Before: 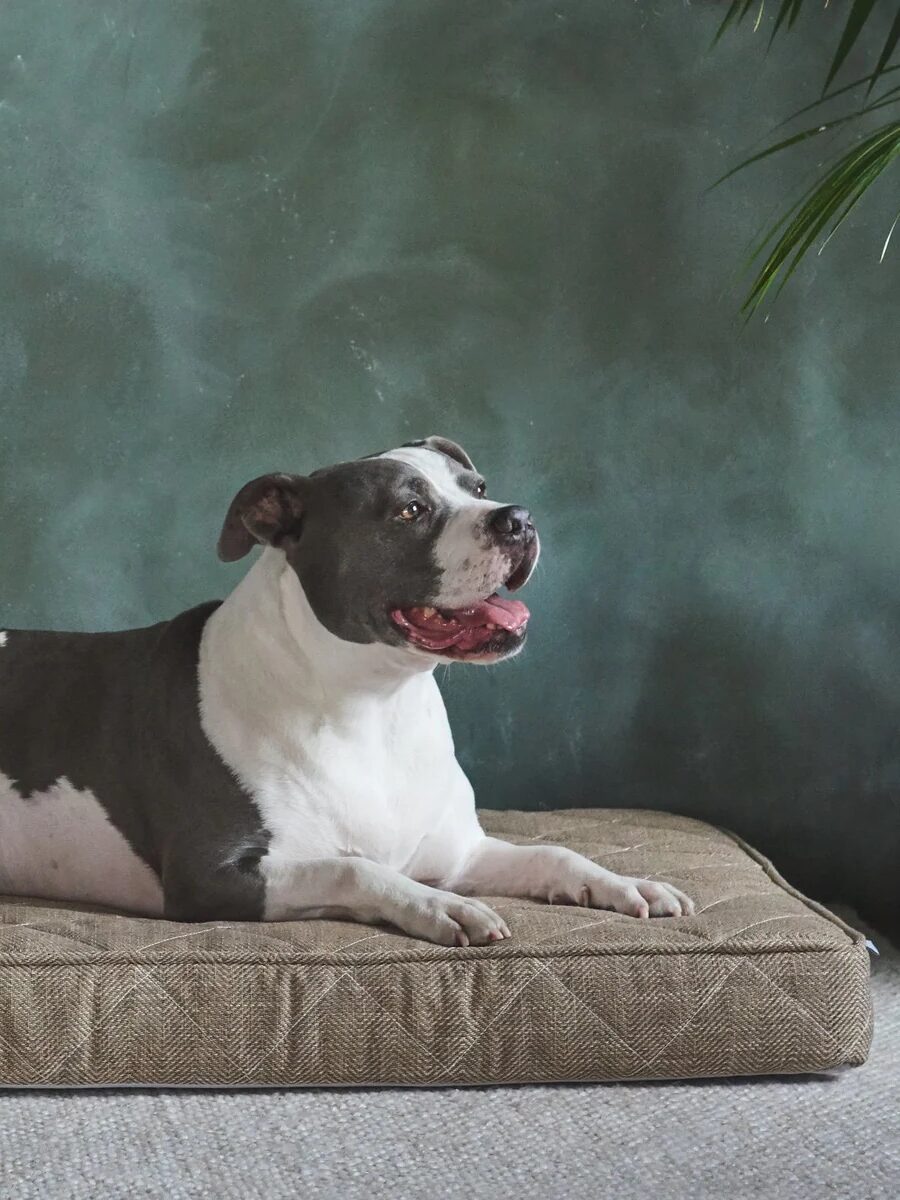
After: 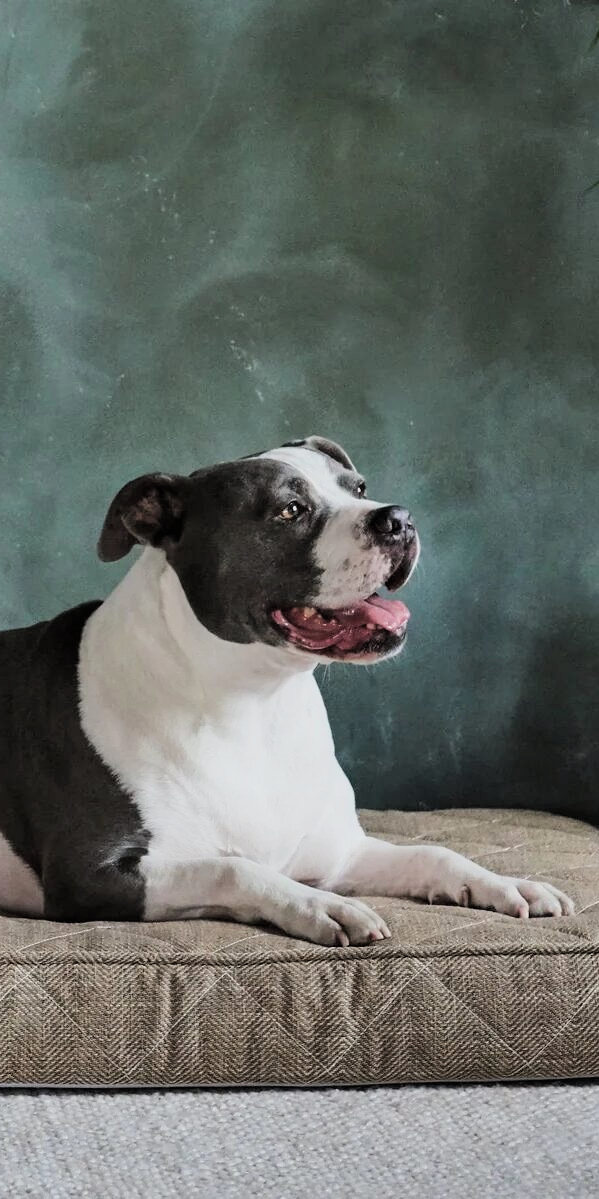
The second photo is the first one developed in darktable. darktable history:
exposure: exposure 0.197 EV, compensate highlight preservation false
filmic rgb: black relative exposure -5 EV, hardness 2.88, contrast 1.3, highlights saturation mix -10%
crop and rotate: left 13.409%, right 19.924%
